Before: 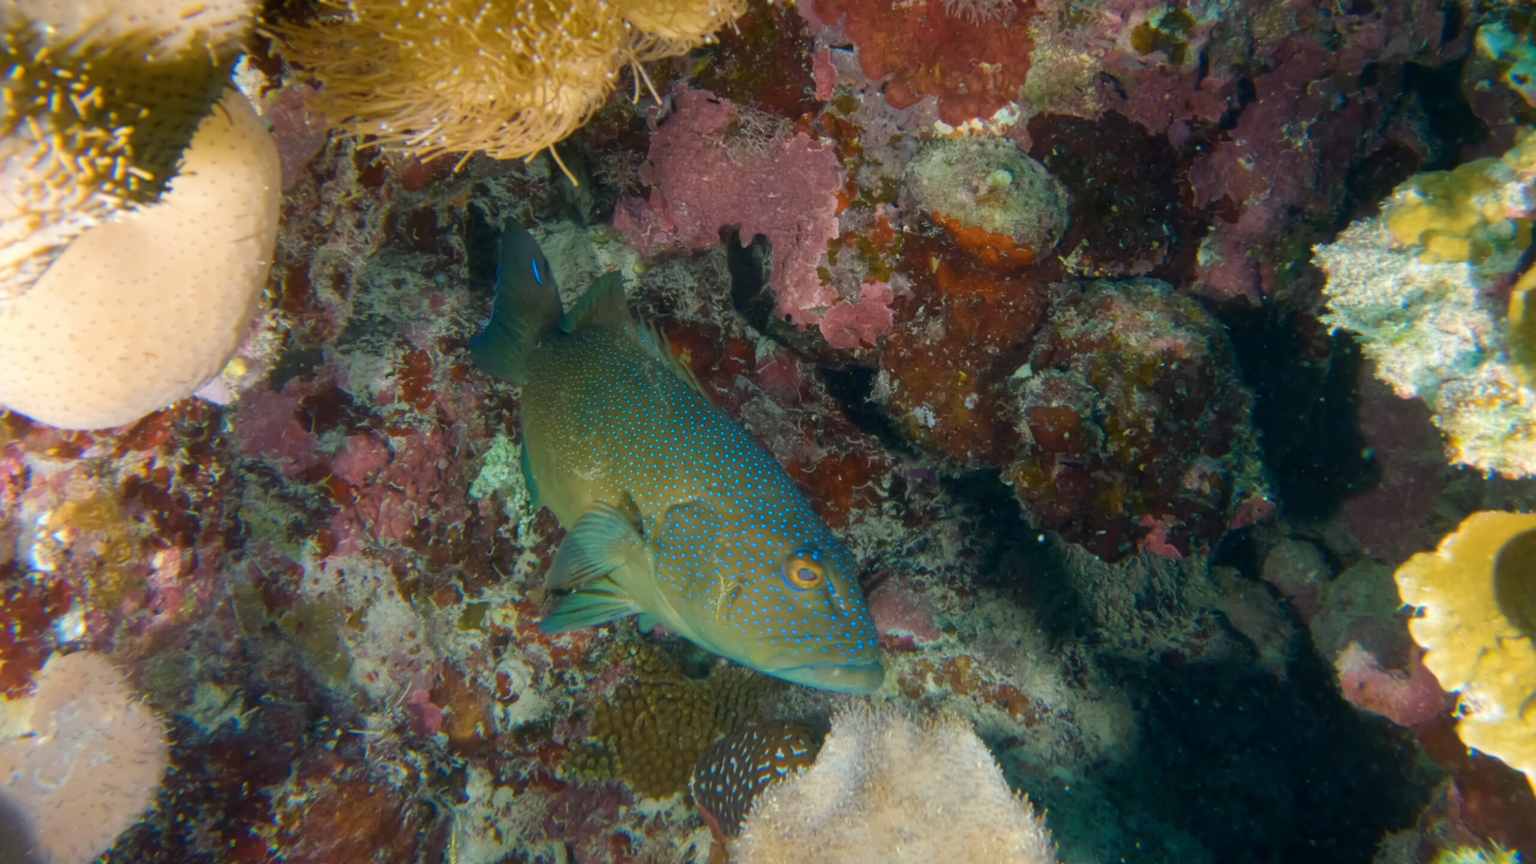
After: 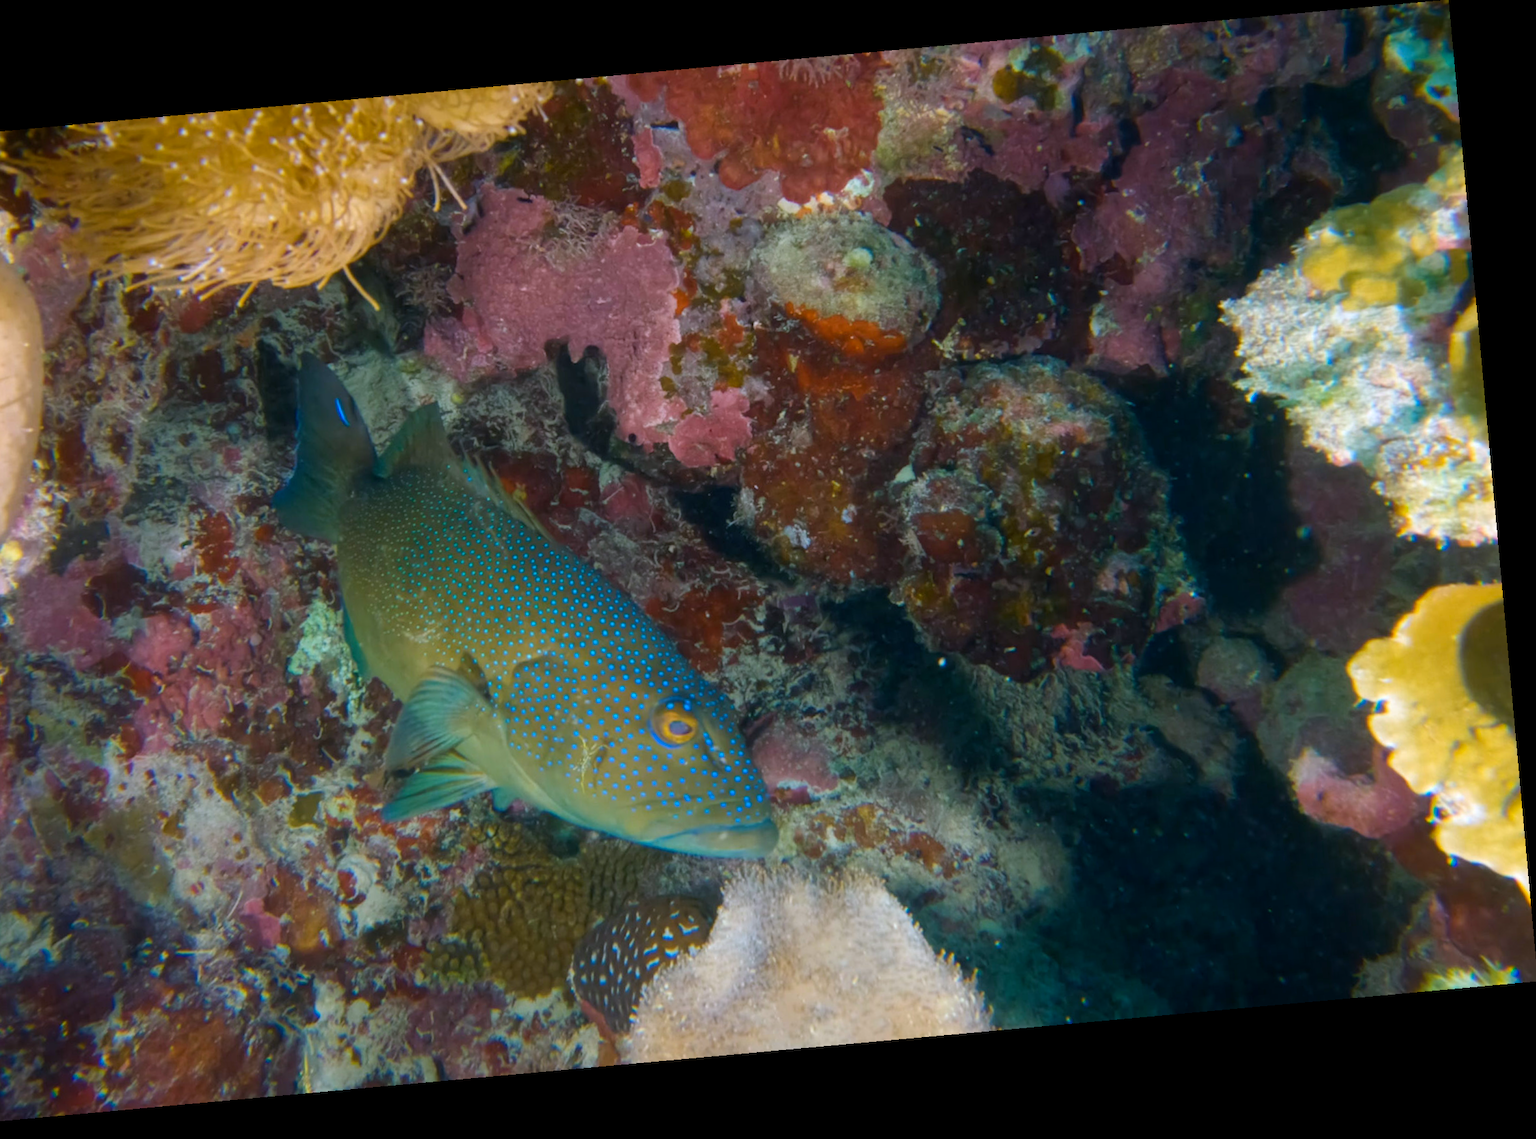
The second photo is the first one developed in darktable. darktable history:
crop: left 16.145%
color correction: saturation 1.11
rotate and perspective: rotation -5.2°, automatic cropping off
white balance: red 1.004, blue 1.096
